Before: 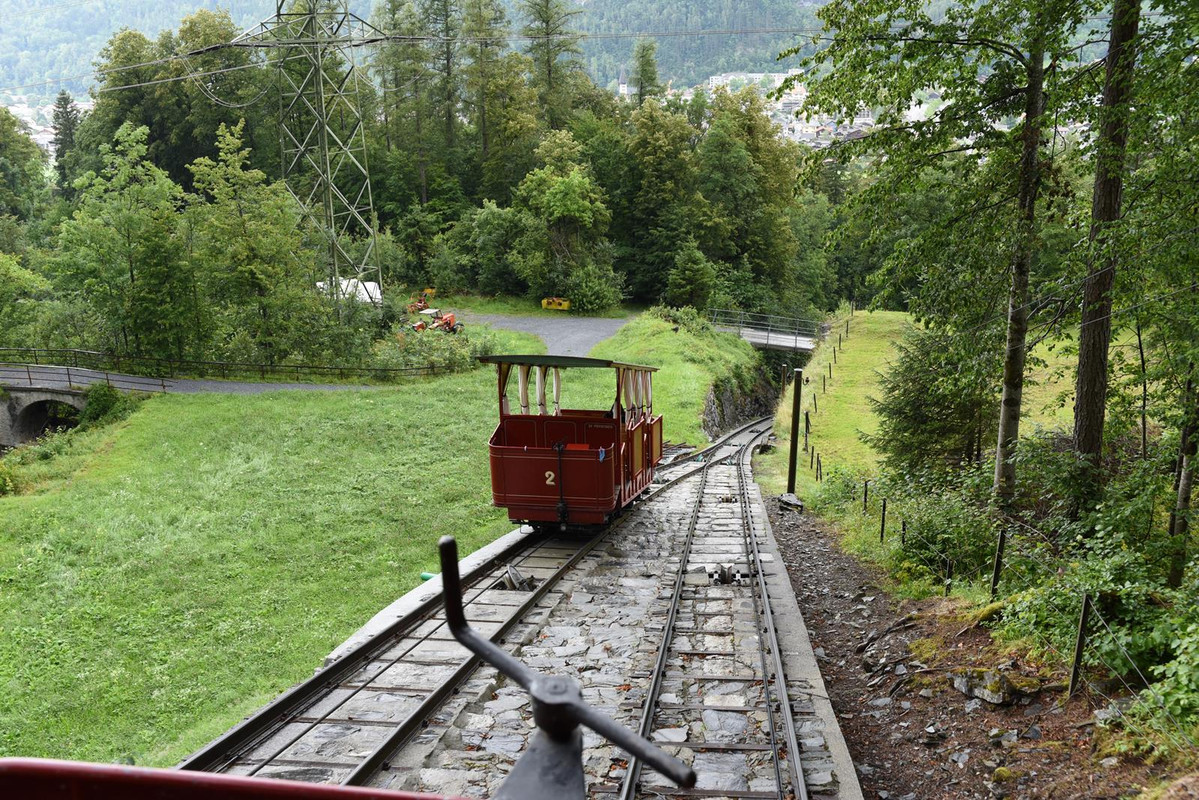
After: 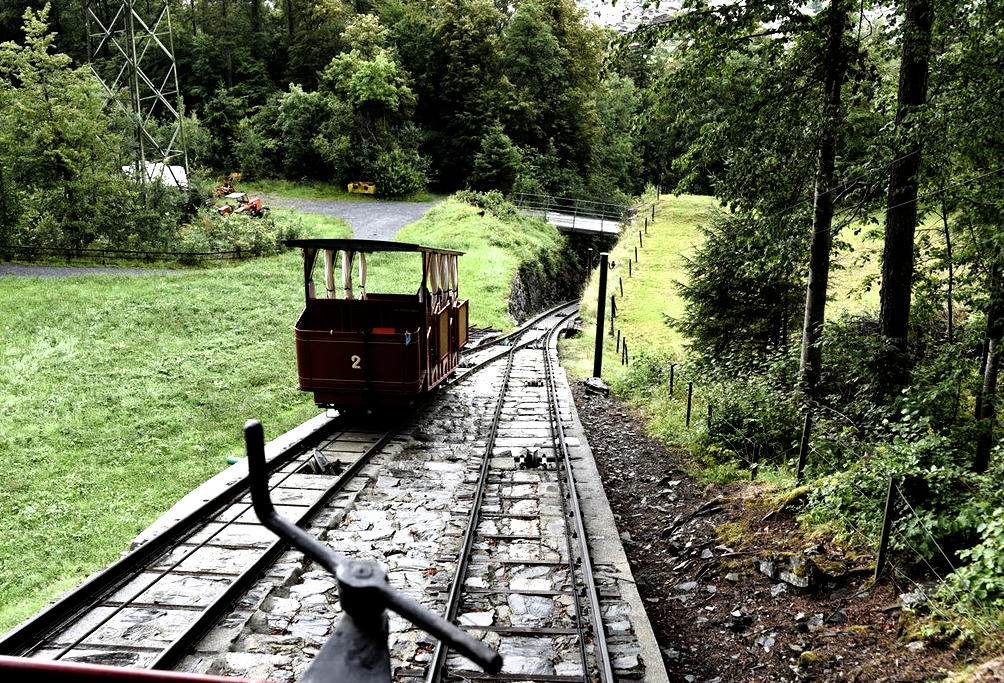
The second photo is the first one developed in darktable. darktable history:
crop: left 16.262%, top 14.608%
filmic rgb: black relative exposure -8.3 EV, white relative exposure 2.23 EV, hardness 7.18, latitude 84.87%, contrast 1.71, highlights saturation mix -3.87%, shadows ↔ highlights balance -1.83%
haze removal: strength 0.279, distance 0.256, compatibility mode true, adaptive false
